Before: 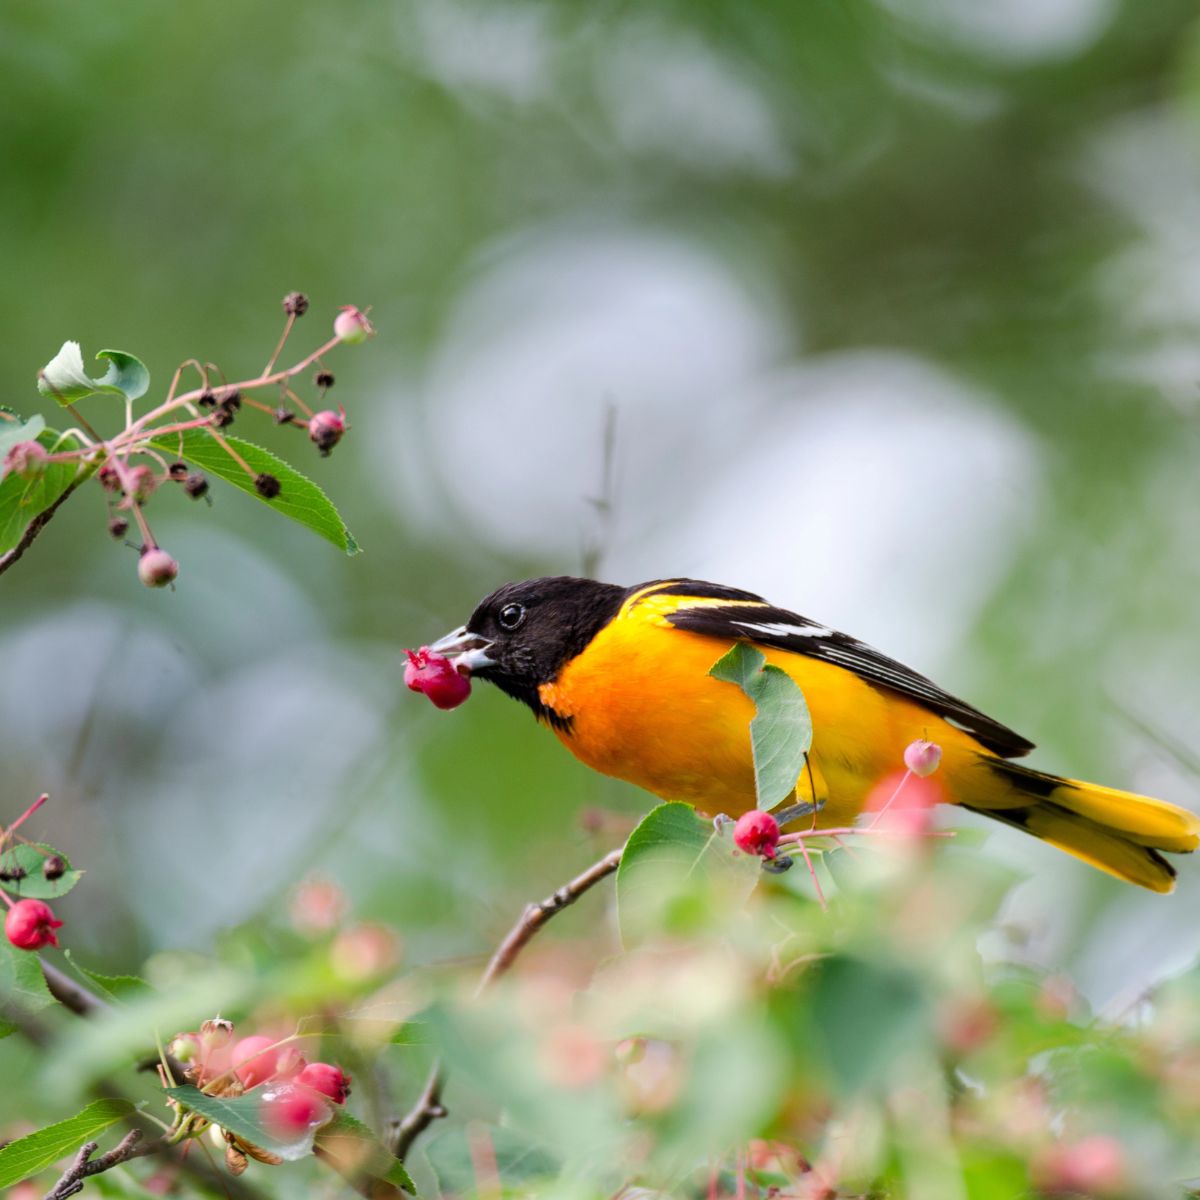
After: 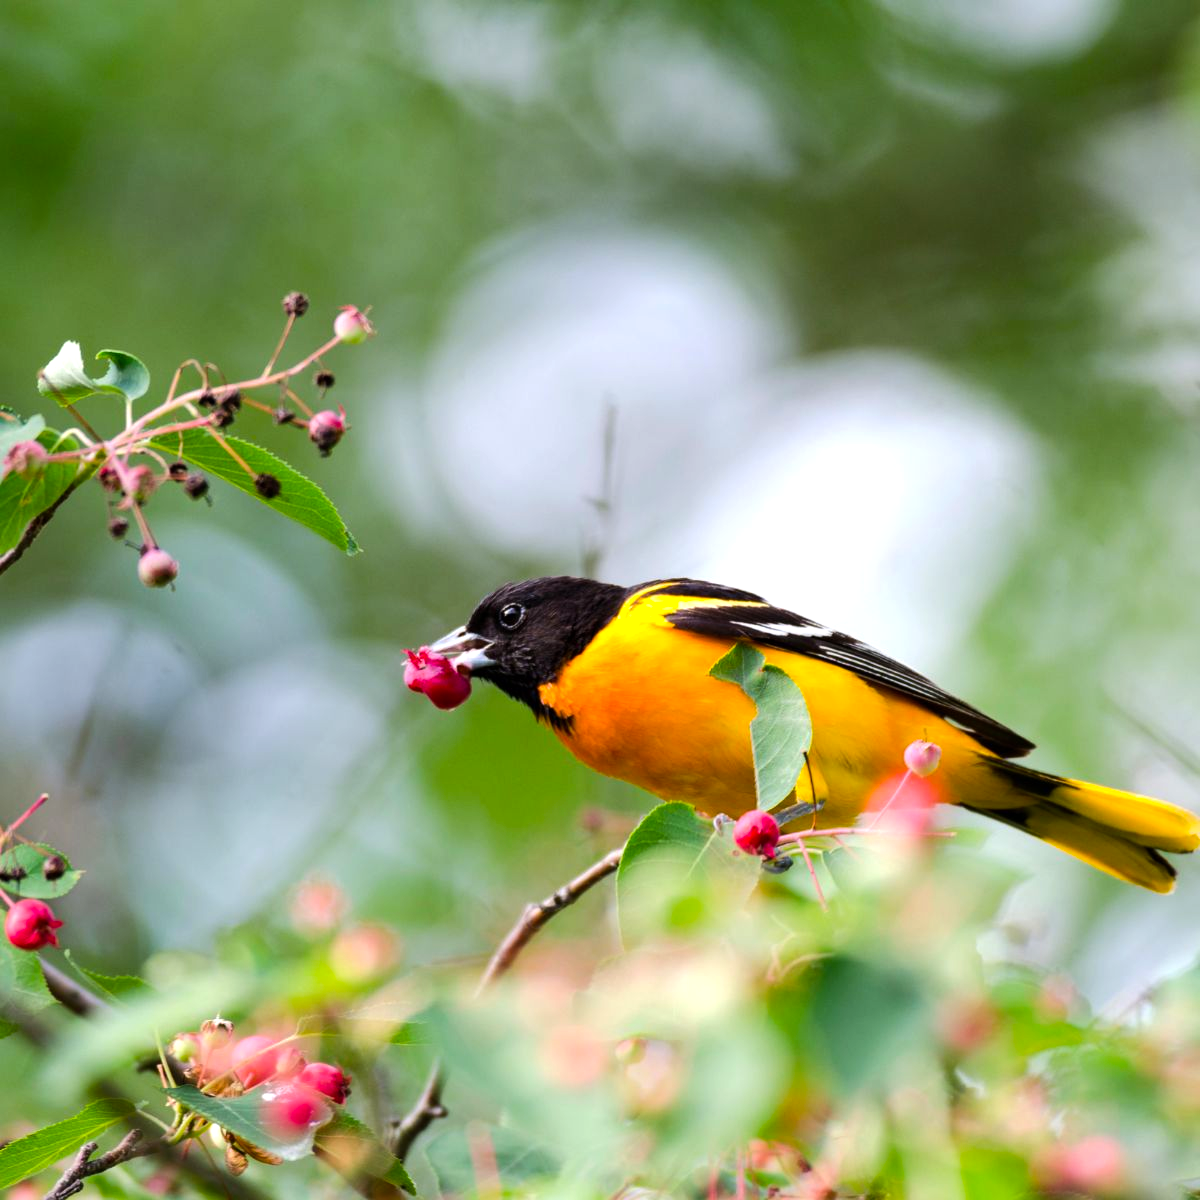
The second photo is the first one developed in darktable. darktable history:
color balance rgb: linear chroma grading › global chroma 6.48%, perceptual saturation grading › global saturation 12.96%, global vibrance 6.02%
tone equalizer: -8 EV -0.417 EV, -7 EV -0.389 EV, -6 EV -0.333 EV, -5 EV -0.222 EV, -3 EV 0.222 EV, -2 EV 0.333 EV, -1 EV 0.389 EV, +0 EV 0.417 EV, edges refinement/feathering 500, mask exposure compensation -1.57 EV, preserve details no
